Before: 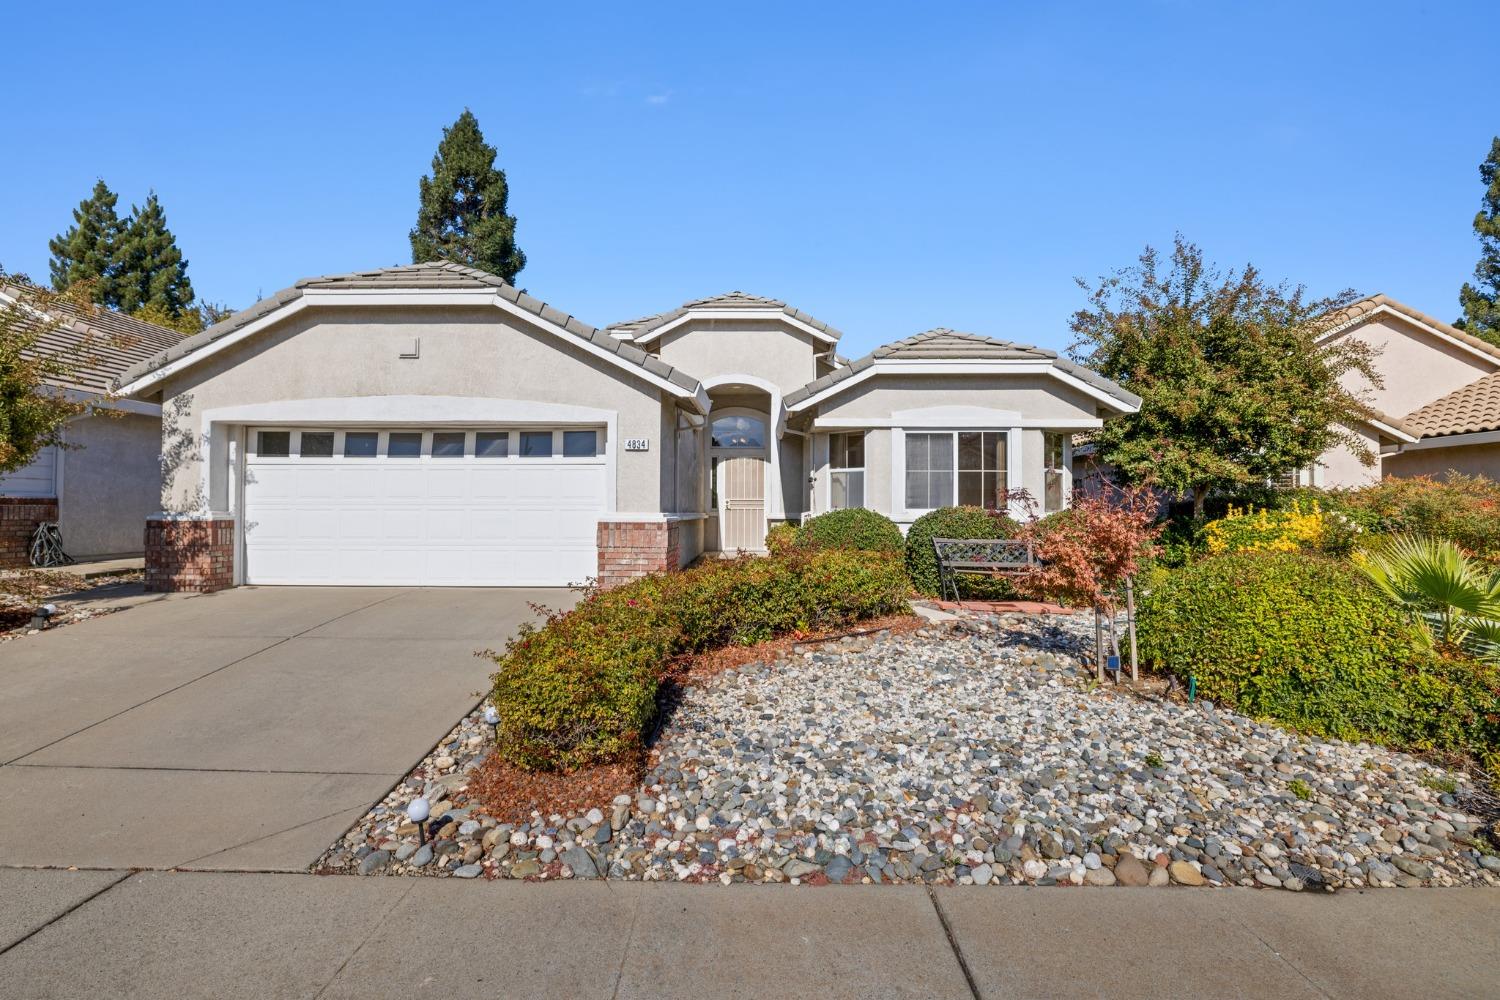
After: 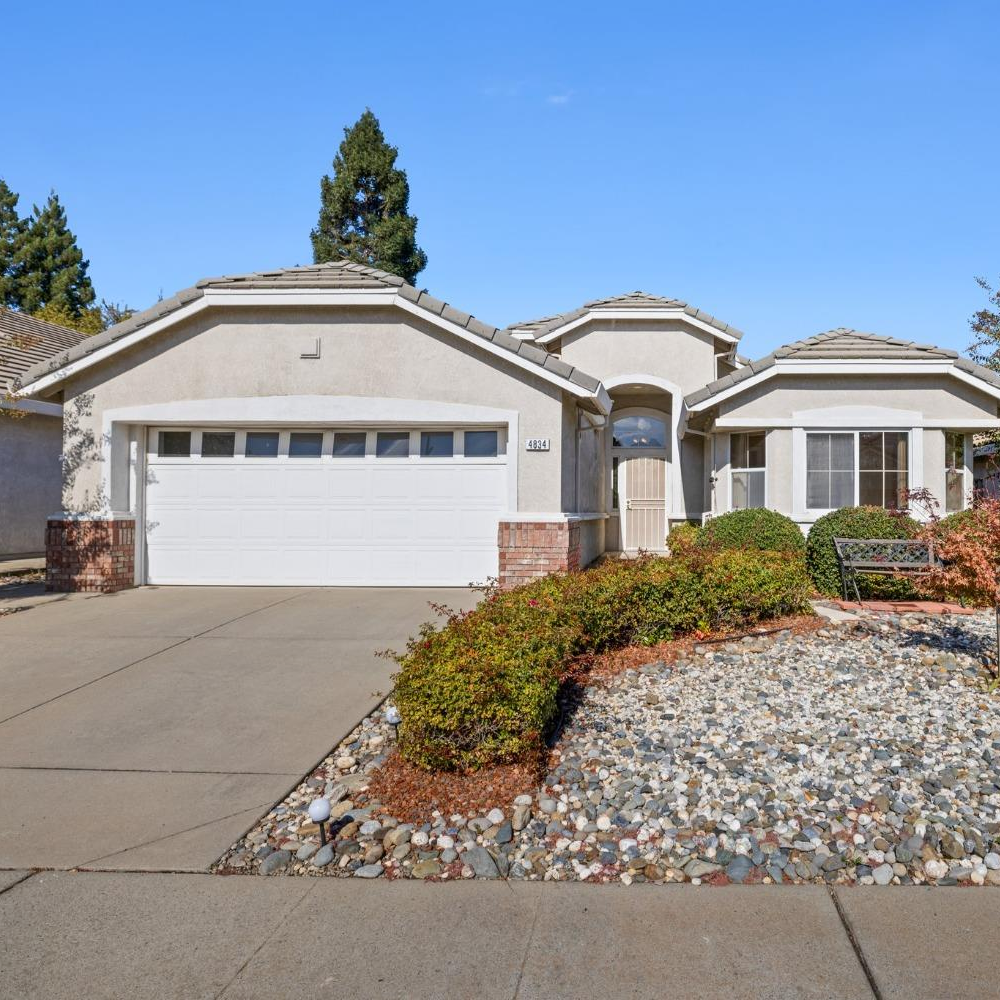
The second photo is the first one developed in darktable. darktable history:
tone equalizer: on, module defaults
crop and rotate: left 6.617%, right 26.717%
